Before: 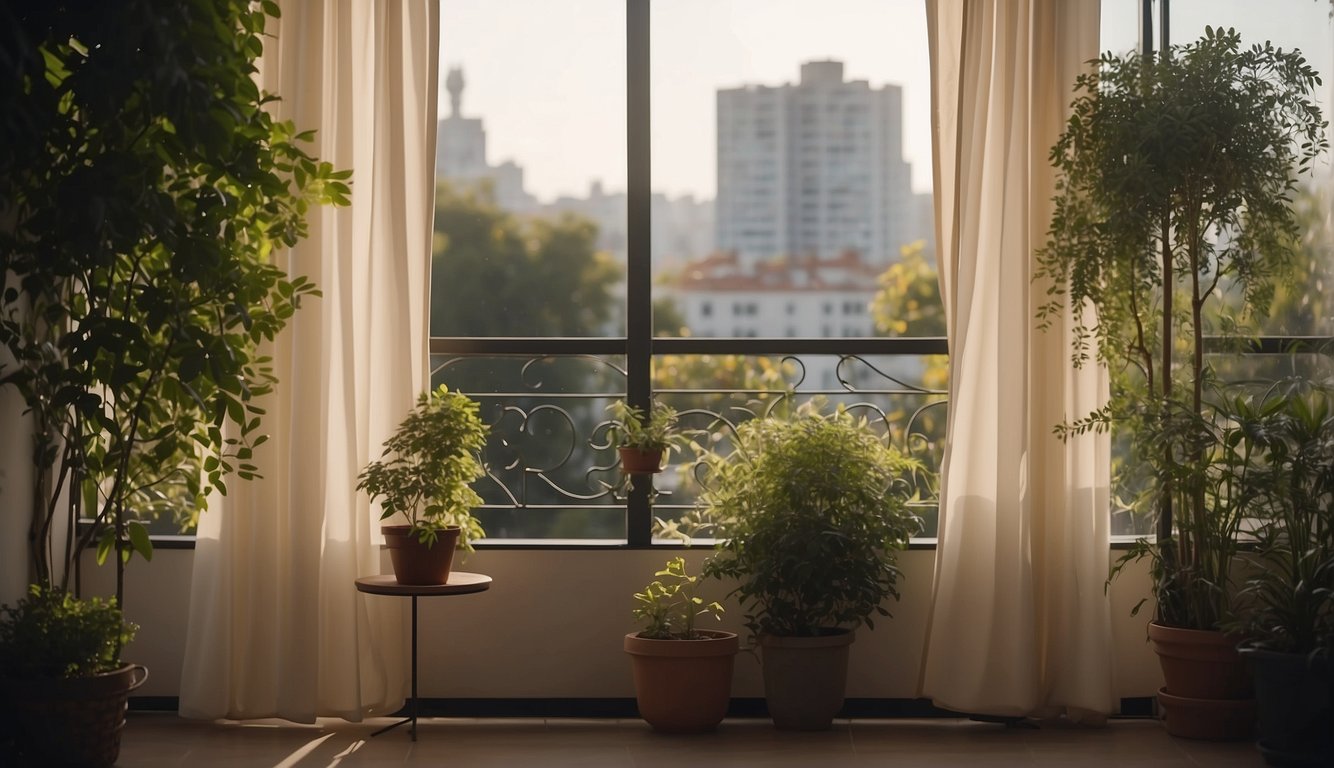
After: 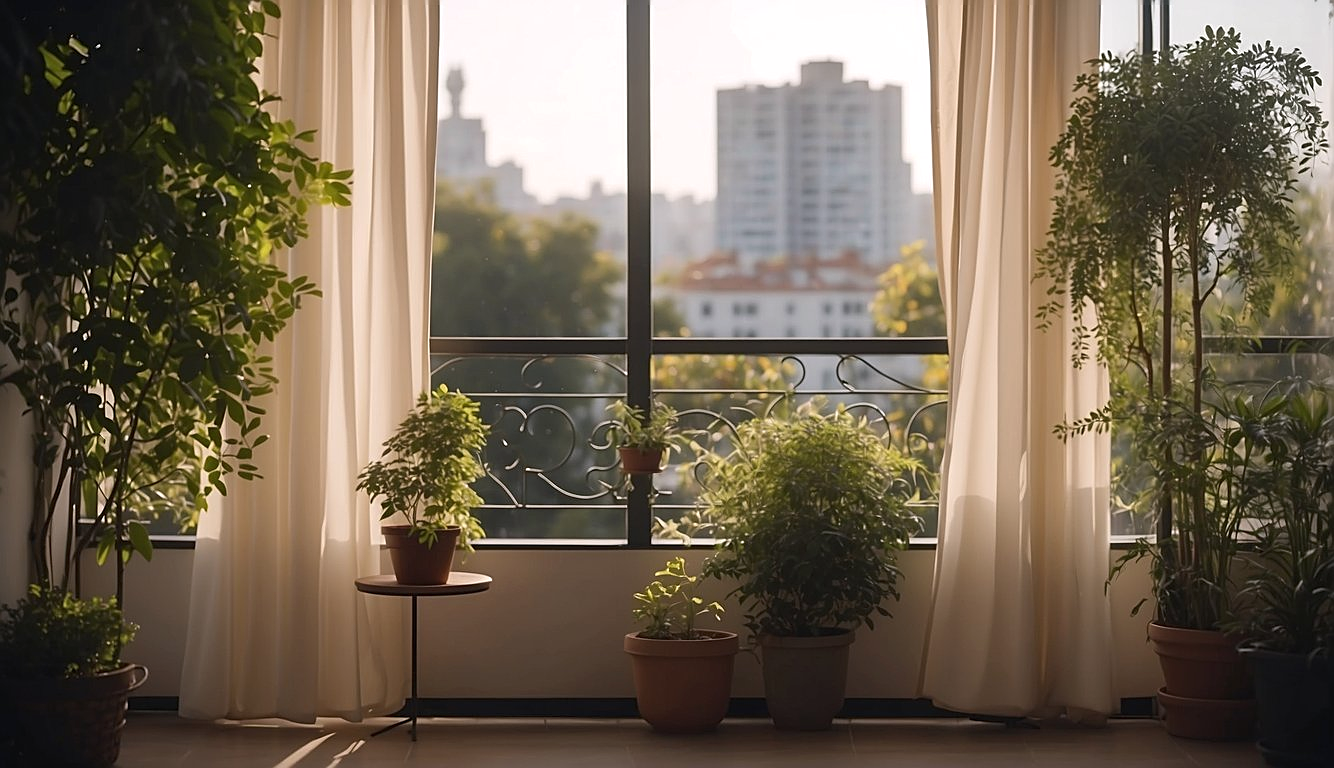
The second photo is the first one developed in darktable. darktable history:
sharpen: on, module defaults
white balance: red 1.009, blue 1.027
exposure: exposure 0.127 EV, compensate highlight preservation false
